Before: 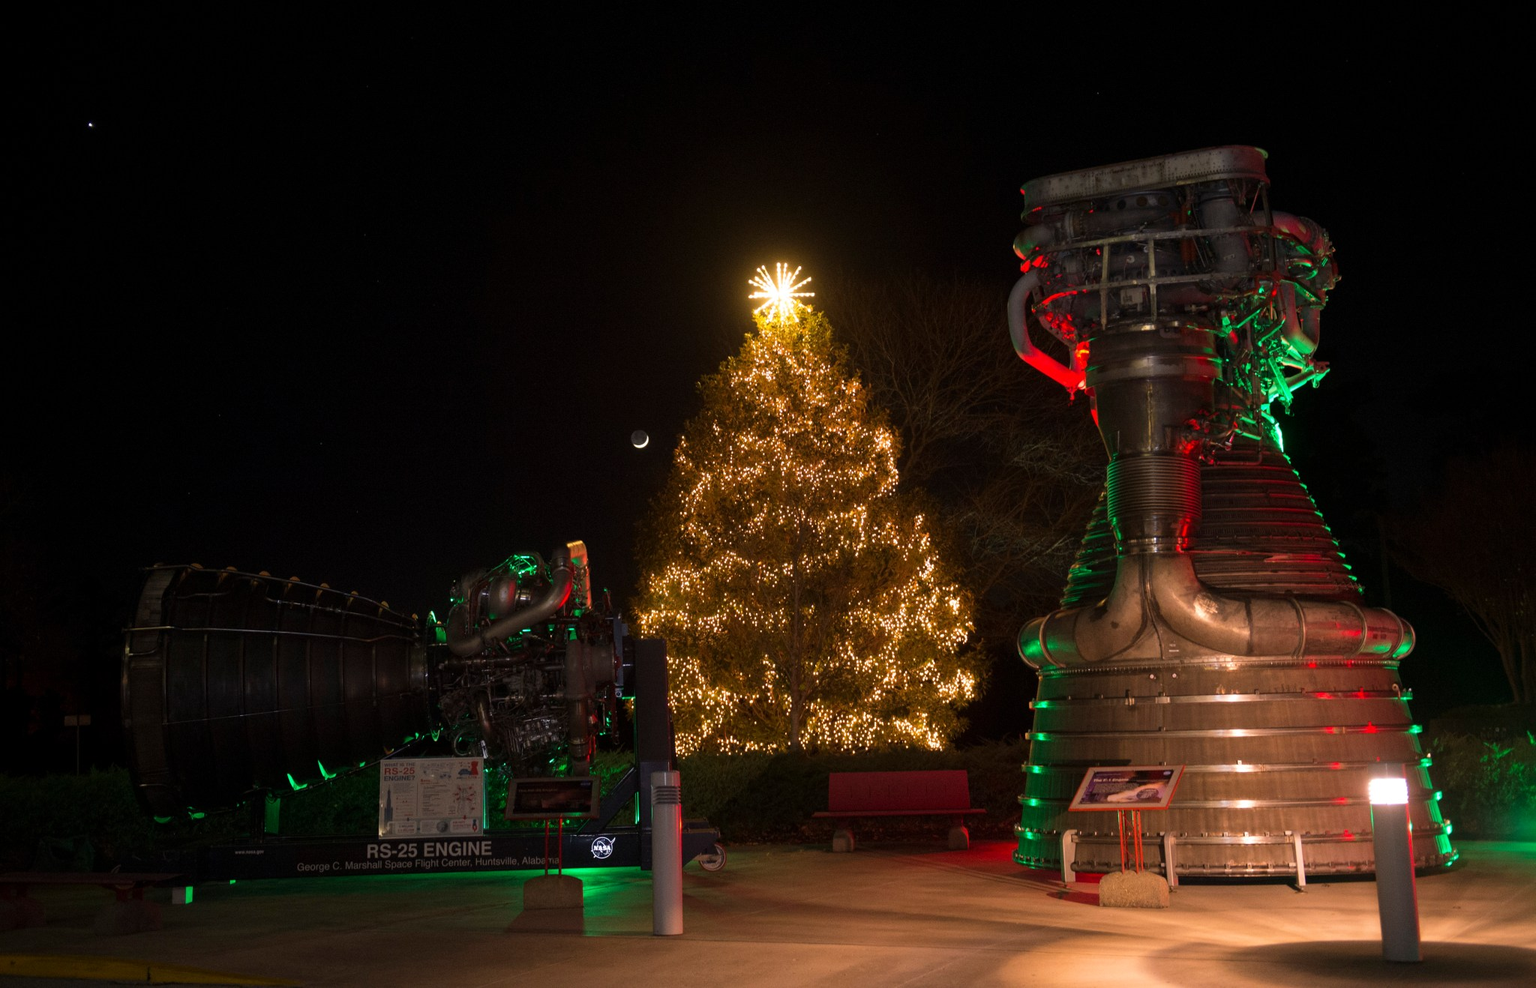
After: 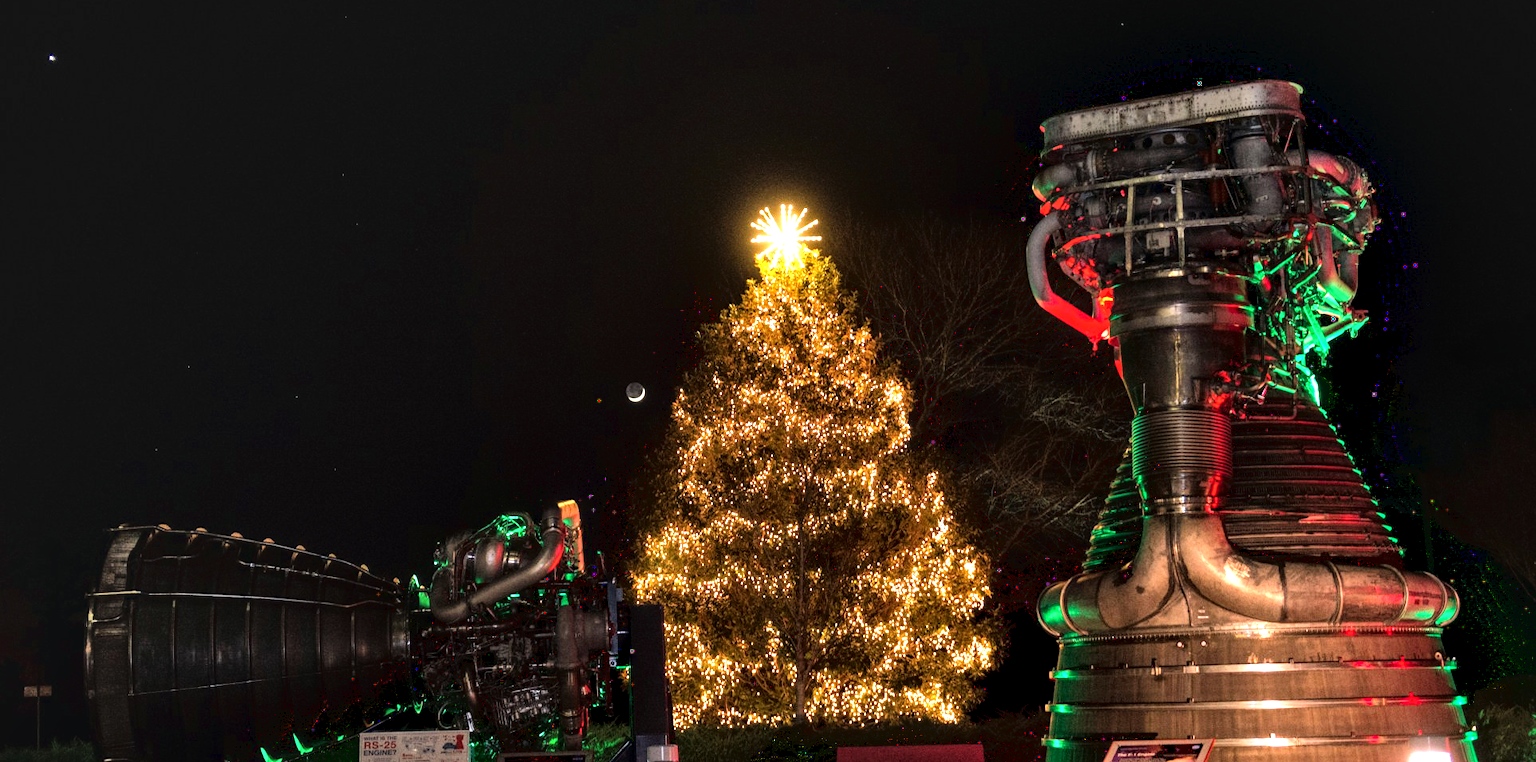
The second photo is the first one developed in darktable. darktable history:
exposure: black level correction -0.002, exposure 0.54 EV, compensate highlight preservation false
shadows and highlights: radius 335.5, shadows 65.34, highlights 6.49, compress 87.86%, soften with gaussian
tone curve: curves: ch0 [(0, 0.019) (0.066, 0.043) (0.189, 0.182) (0.368, 0.407) (0.501, 0.564) (0.677, 0.729) (0.851, 0.861) (0.997, 0.959)]; ch1 [(0, 0) (0.187, 0.121) (0.388, 0.346) (0.437, 0.409) (0.474, 0.472) (0.499, 0.501) (0.514, 0.515) (0.542, 0.557) (0.645, 0.686) (0.812, 0.856) (1, 1)]; ch2 [(0, 0) (0.246, 0.214) (0.421, 0.427) (0.459, 0.484) (0.5, 0.504) (0.518, 0.523) (0.529, 0.548) (0.56, 0.576) (0.607, 0.63) (0.744, 0.734) (0.867, 0.821) (0.993, 0.889)]
local contrast: on, module defaults
crop: left 2.776%, top 7.168%, right 3.085%, bottom 20.276%
contrast equalizer: octaves 7, y [[0.6 ×6], [0.55 ×6], [0 ×6], [0 ×6], [0 ×6]]
